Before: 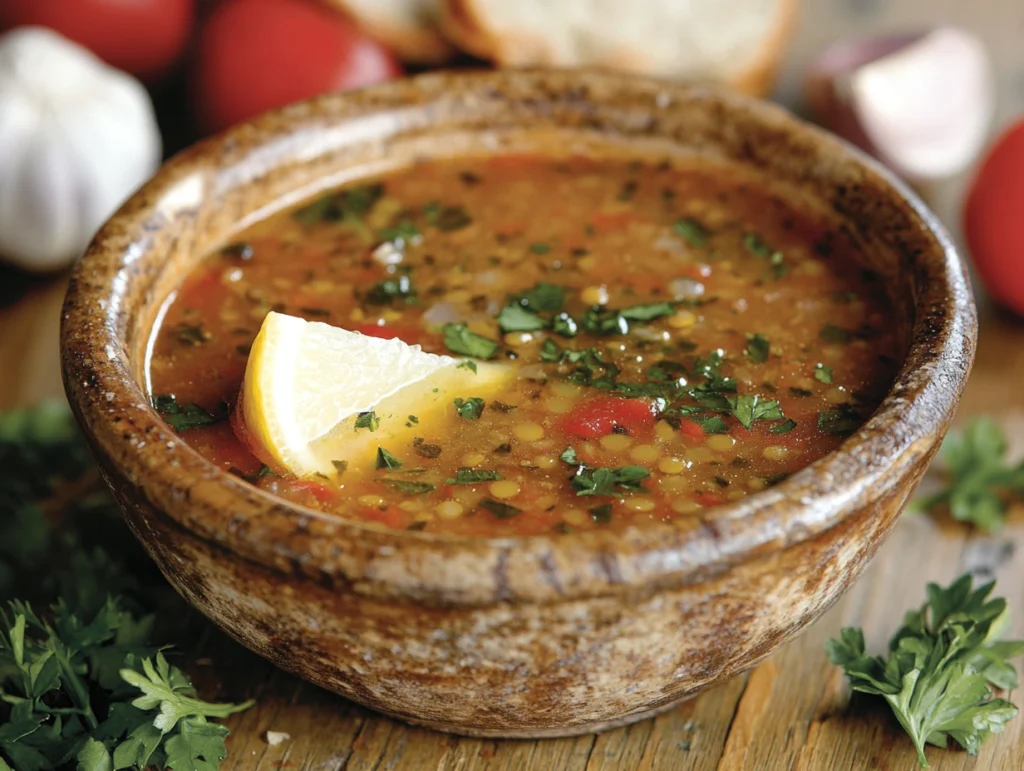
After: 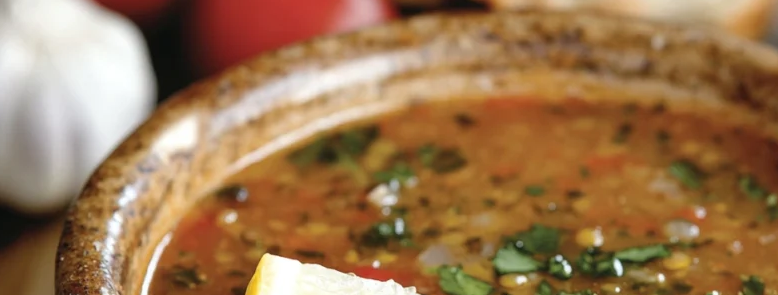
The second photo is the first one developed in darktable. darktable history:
crop: left 0.535%, top 7.637%, right 23.46%, bottom 54.091%
